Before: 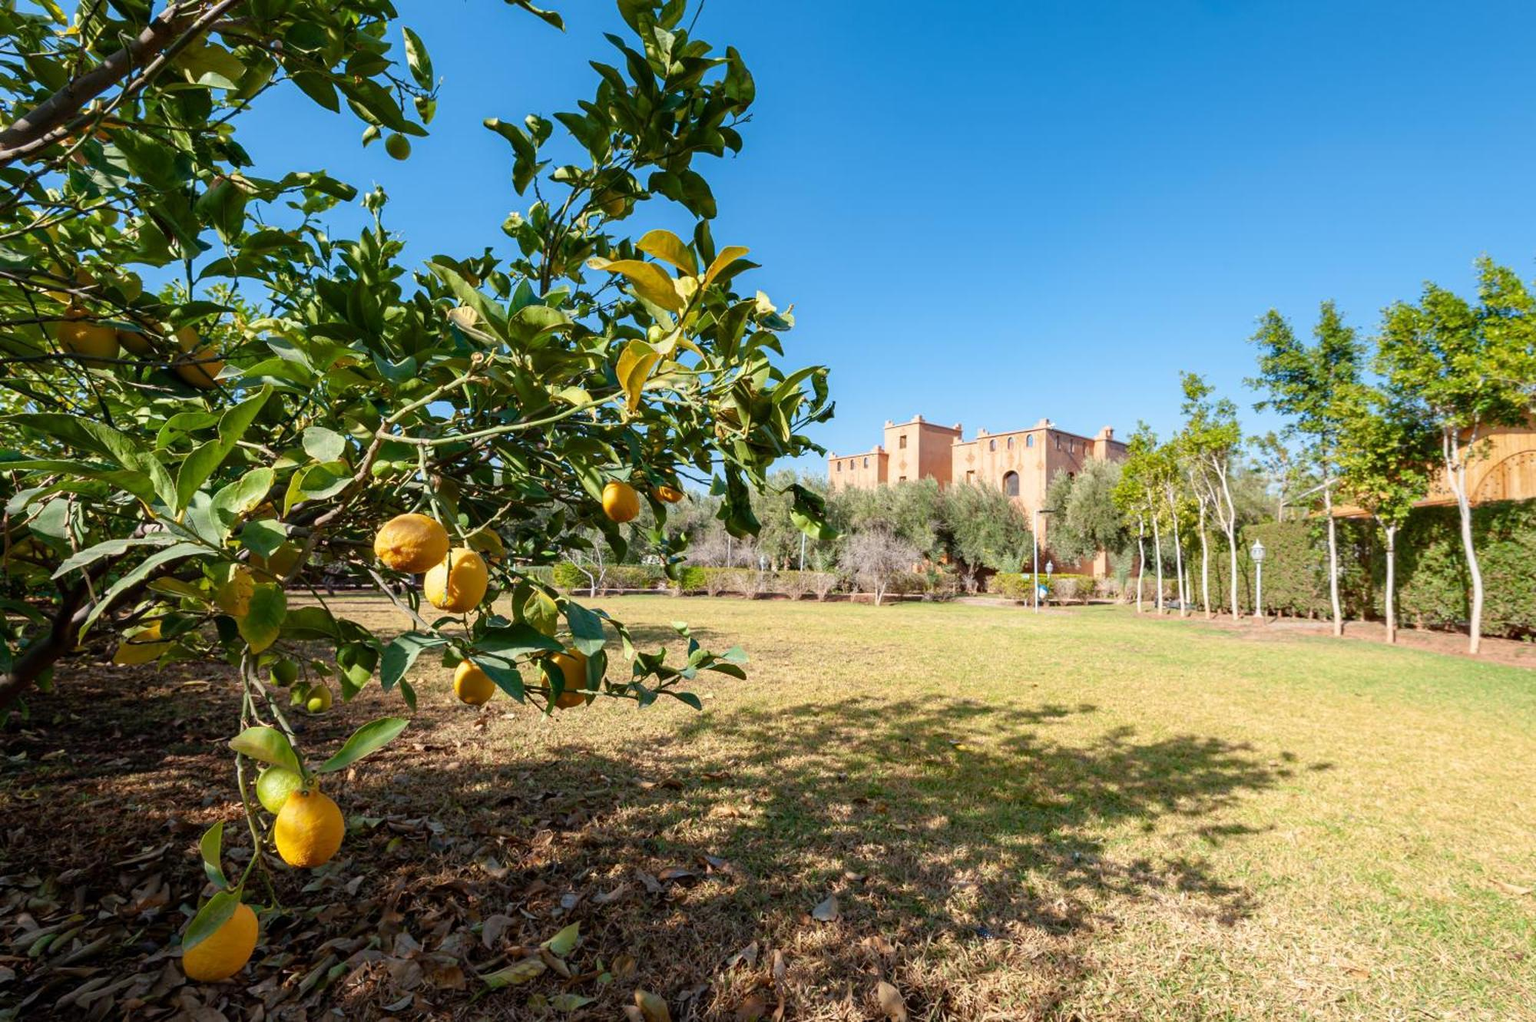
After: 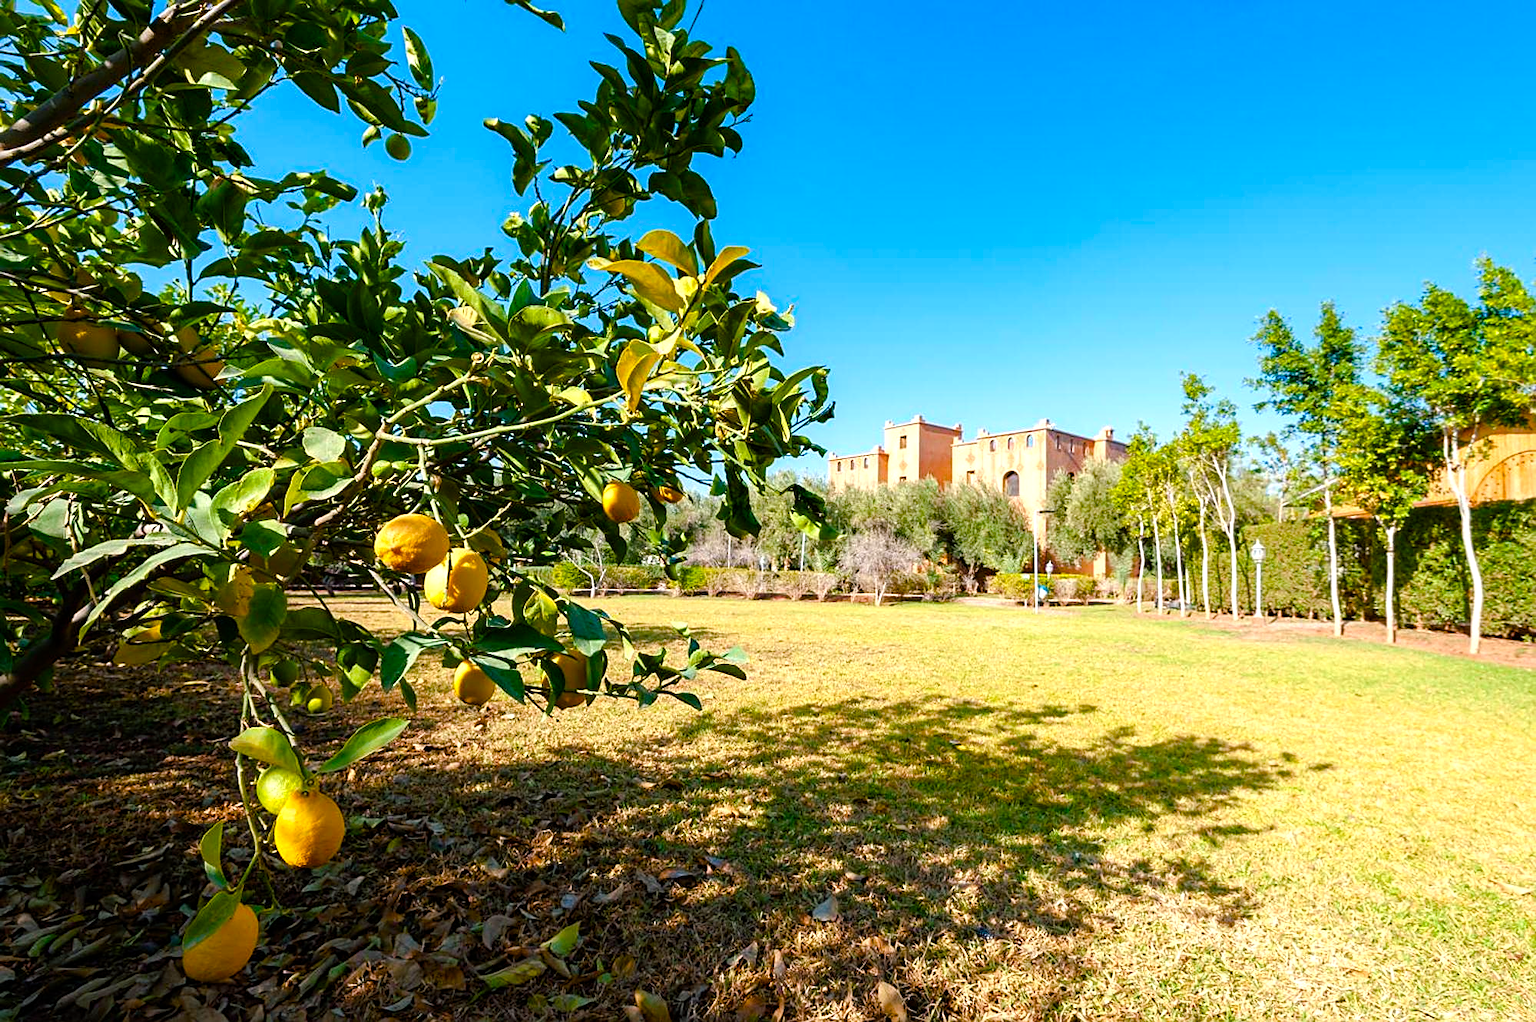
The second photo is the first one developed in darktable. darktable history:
tone equalizer: -8 EV -0.384 EV, -7 EV -0.411 EV, -6 EV -0.319 EV, -5 EV -0.207 EV, -3 EV 0.19 EV, -2 EV 0.362 EV, -1 EV 0.411 EV, +0 EV 0.386 EV, mask exposure compensation -0.485 EV
sharpen: on, module defaults
color balance rgb: shadows lift › luminance -7.352%, shadows lift › chroma 2.082%, shadows lift › hue 167.75°, linear chroma grading › global chroma 5.751%, perceptual saturation grading › global saturation 40.271%, perceptual saturation grading › highlights -25.716%, perceptual saturation grading › mid-tones 35.053%, perceptual saturation grading › shadows 34.982%
